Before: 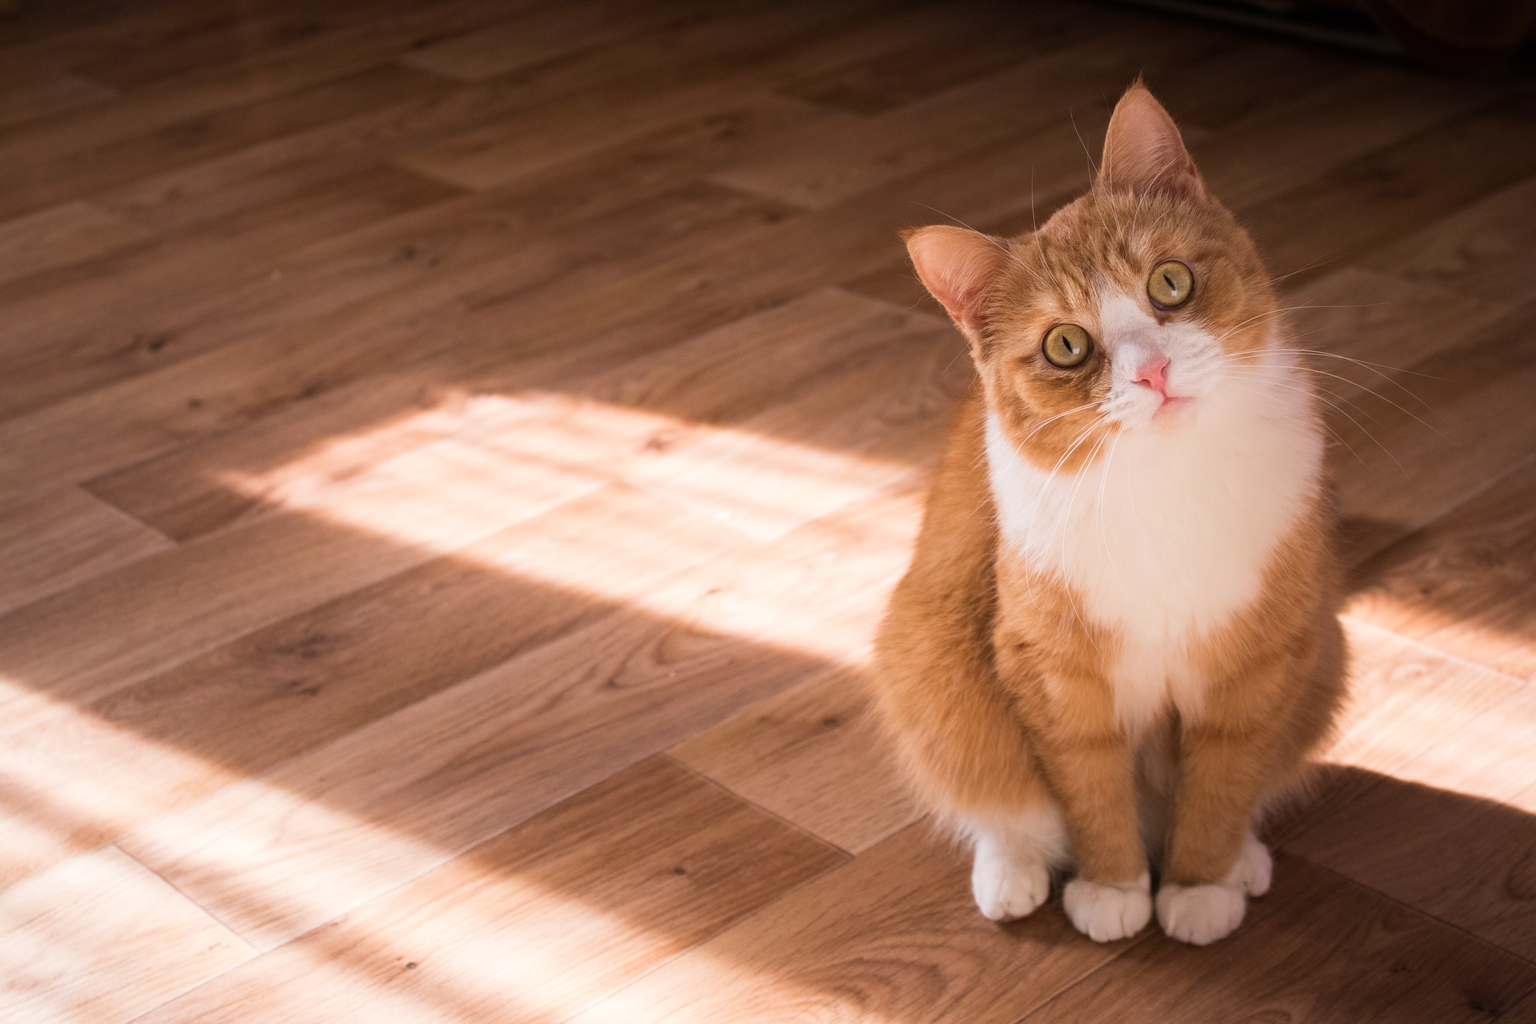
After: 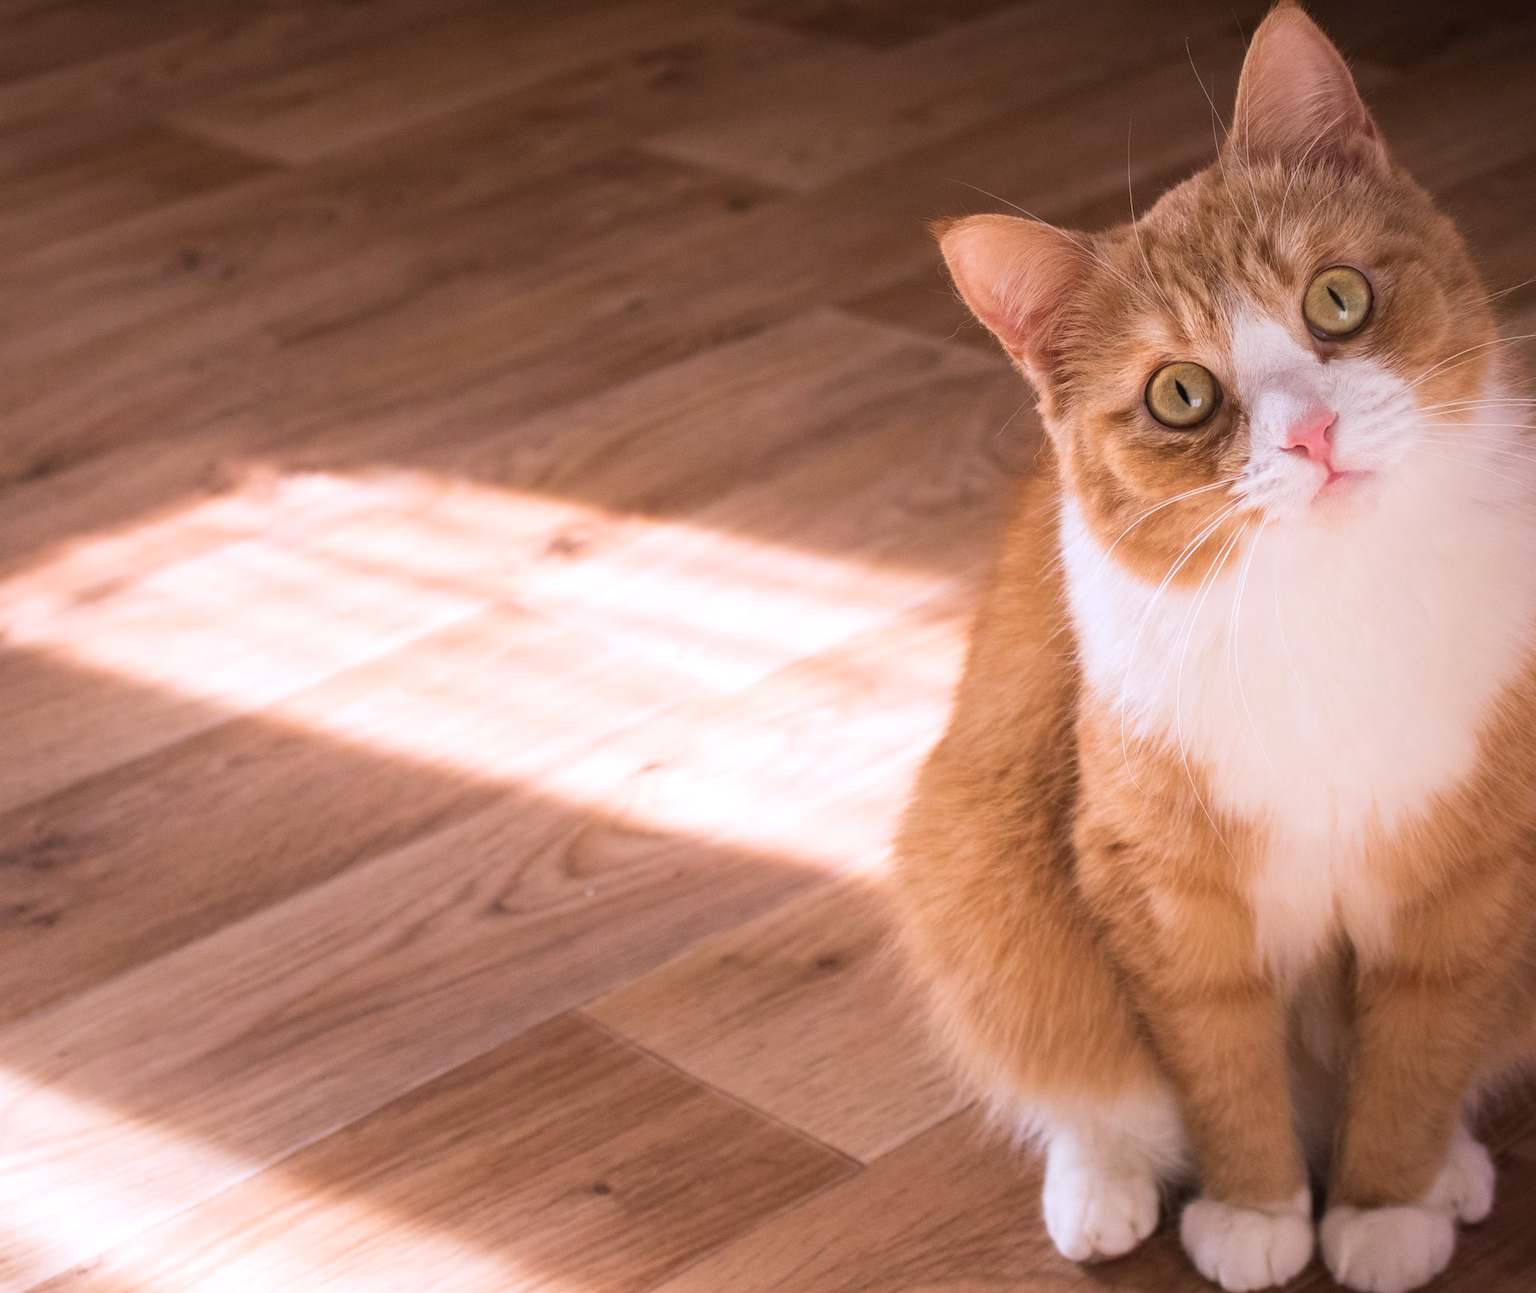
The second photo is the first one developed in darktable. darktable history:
rotate and perspective: rotation -3.52°, crop left 0.036, crop right 0.964, crop top 0.081, crop bottom 0.919
crop and rotate: angle -3.27°, left 14.277%, top 0.028%, right 10.766%, bottom 0.028%
exposure: exposure 0.127 EV, compensate highlight preservation false
color calibration: illuminant as shot in camera, x 0.358, y 0.373, temperature 4628.91 K
